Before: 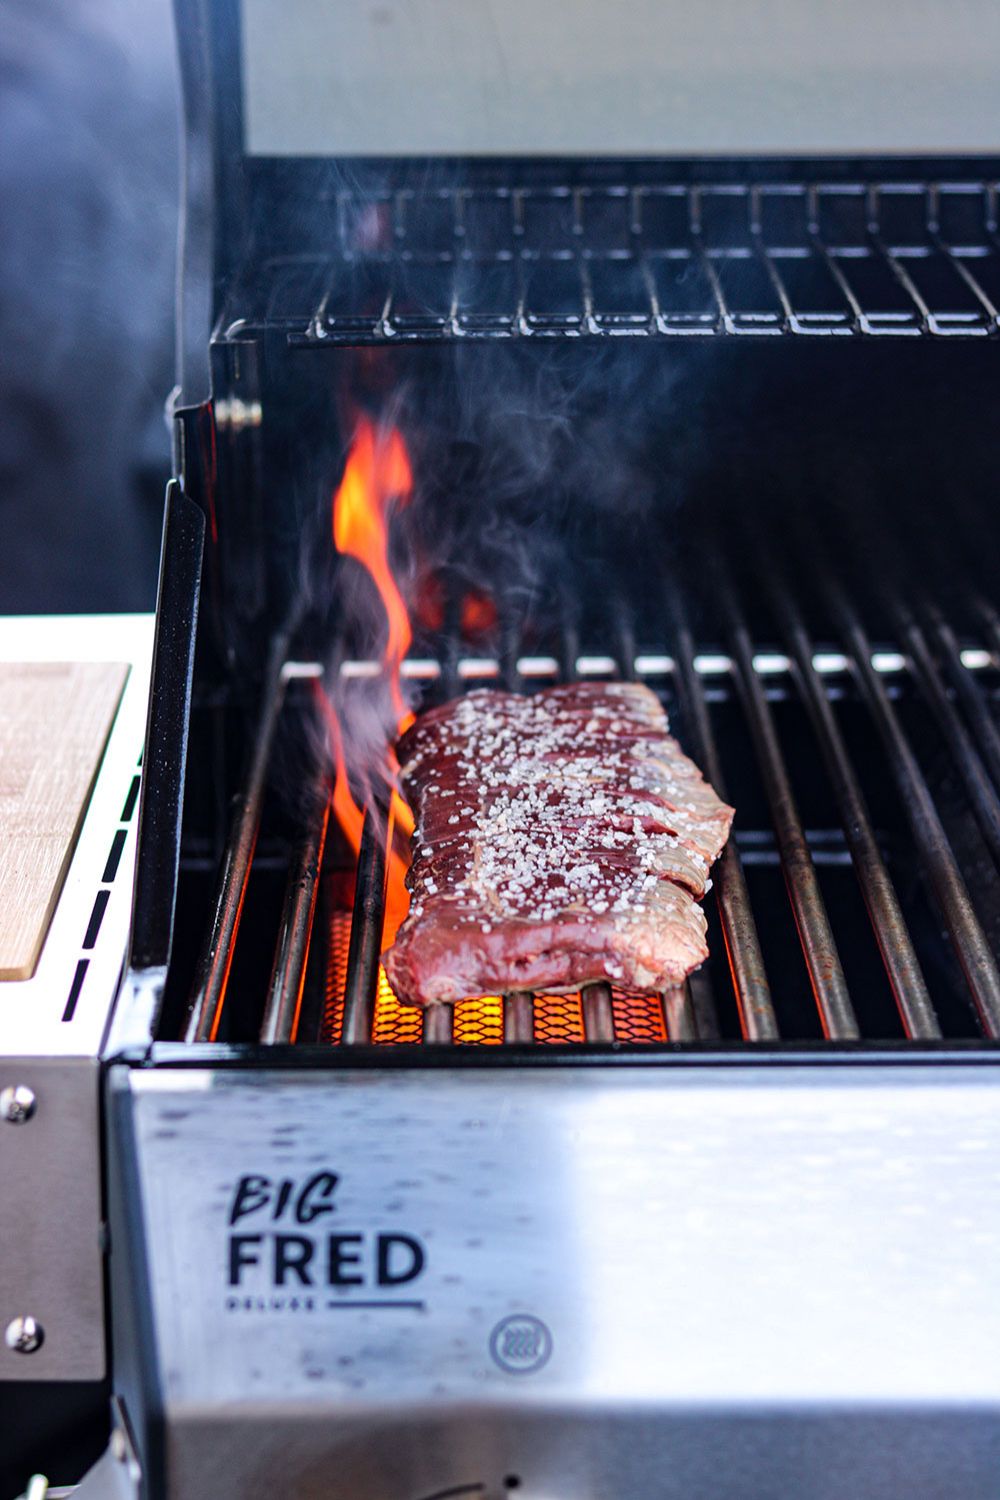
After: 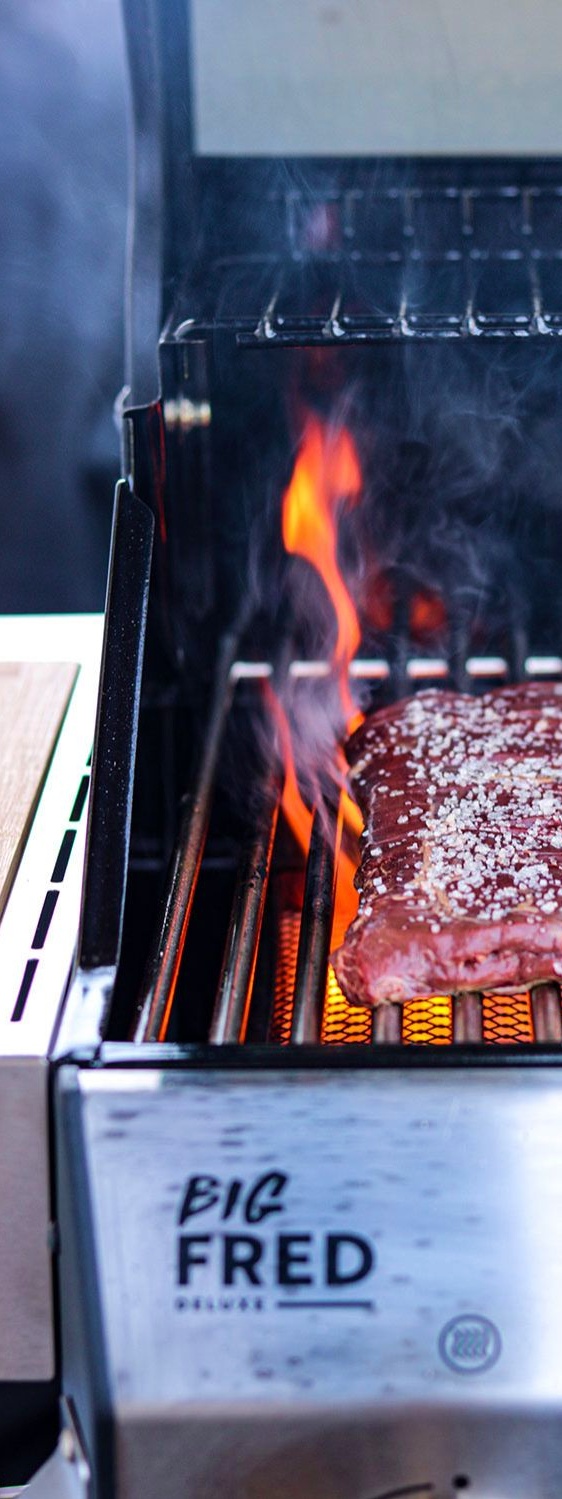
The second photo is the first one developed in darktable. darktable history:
crop: left 5.114%, right 38.589%
velvia: on, module defaults
